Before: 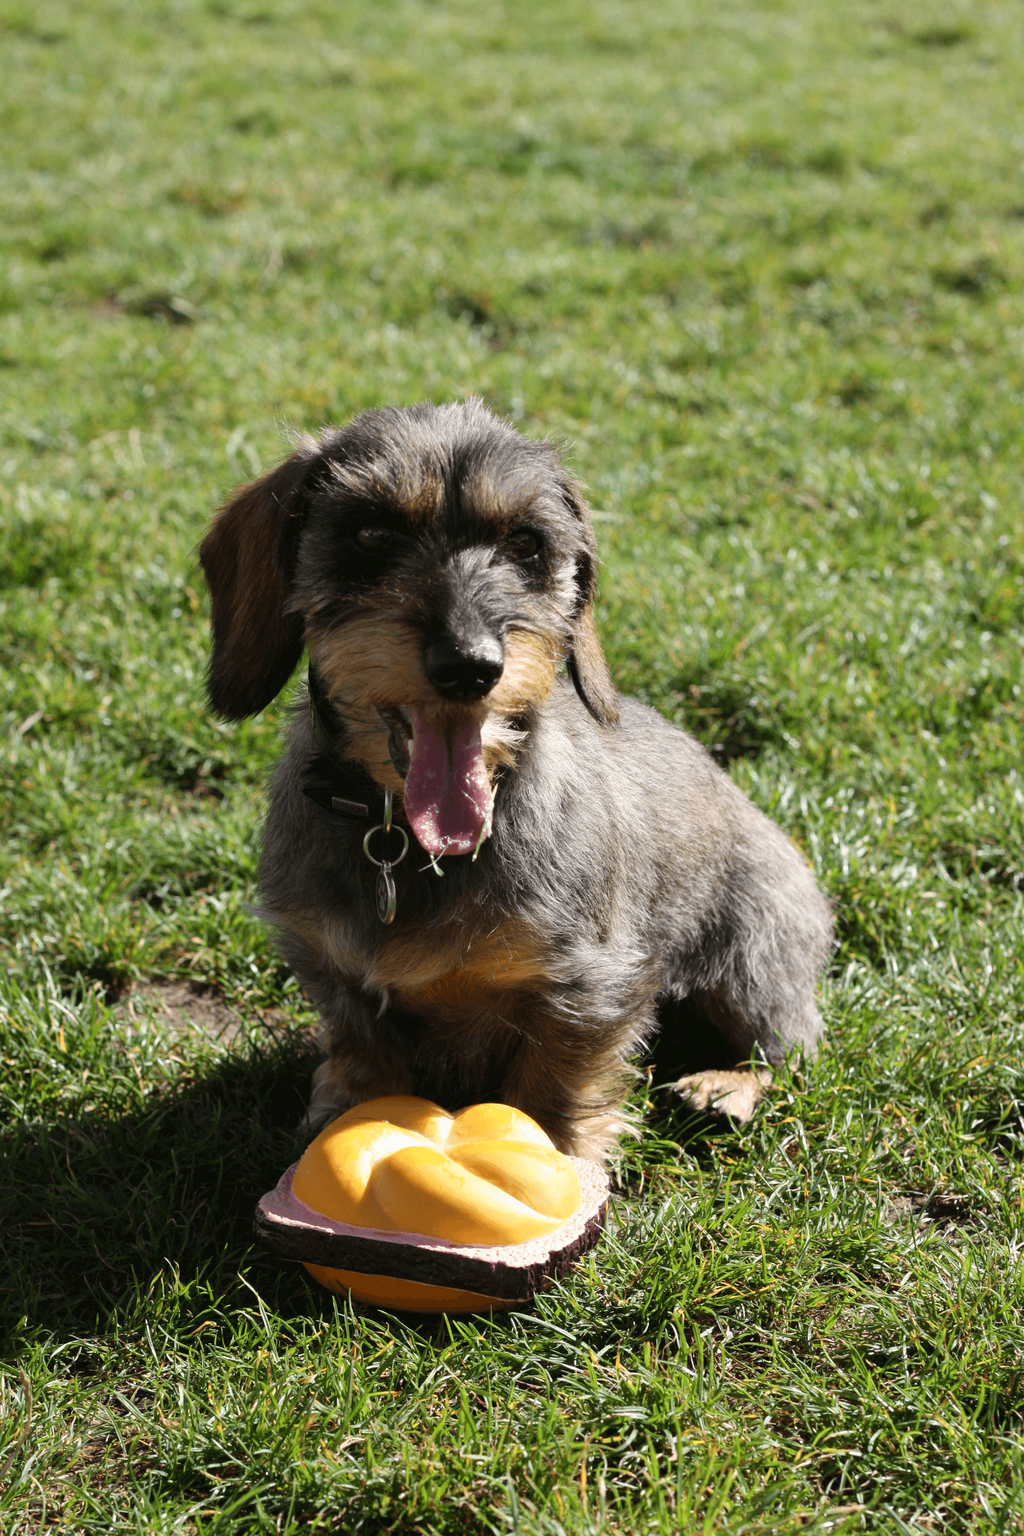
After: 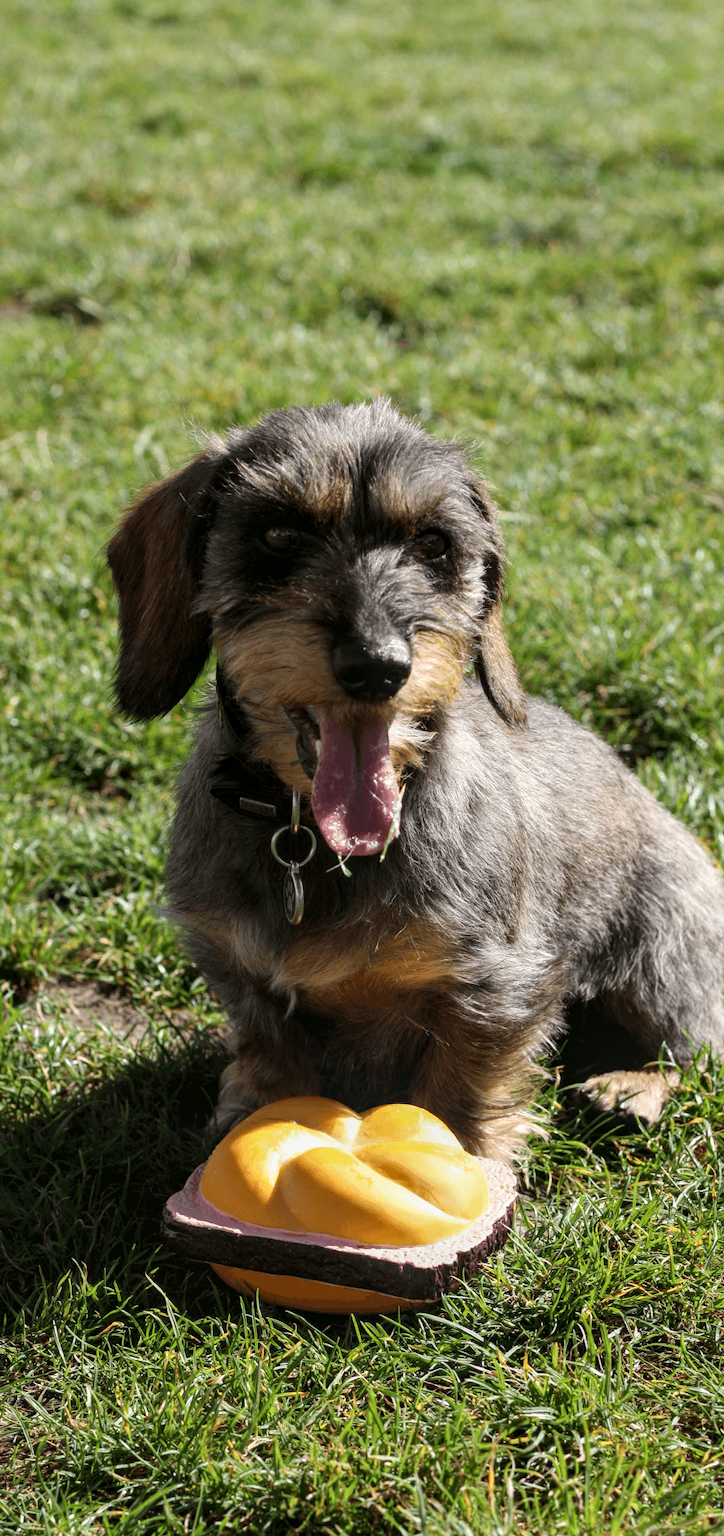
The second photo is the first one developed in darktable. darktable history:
crop and rotate: left 9.061%, right 20.142%
local contrast: on, module defaults
